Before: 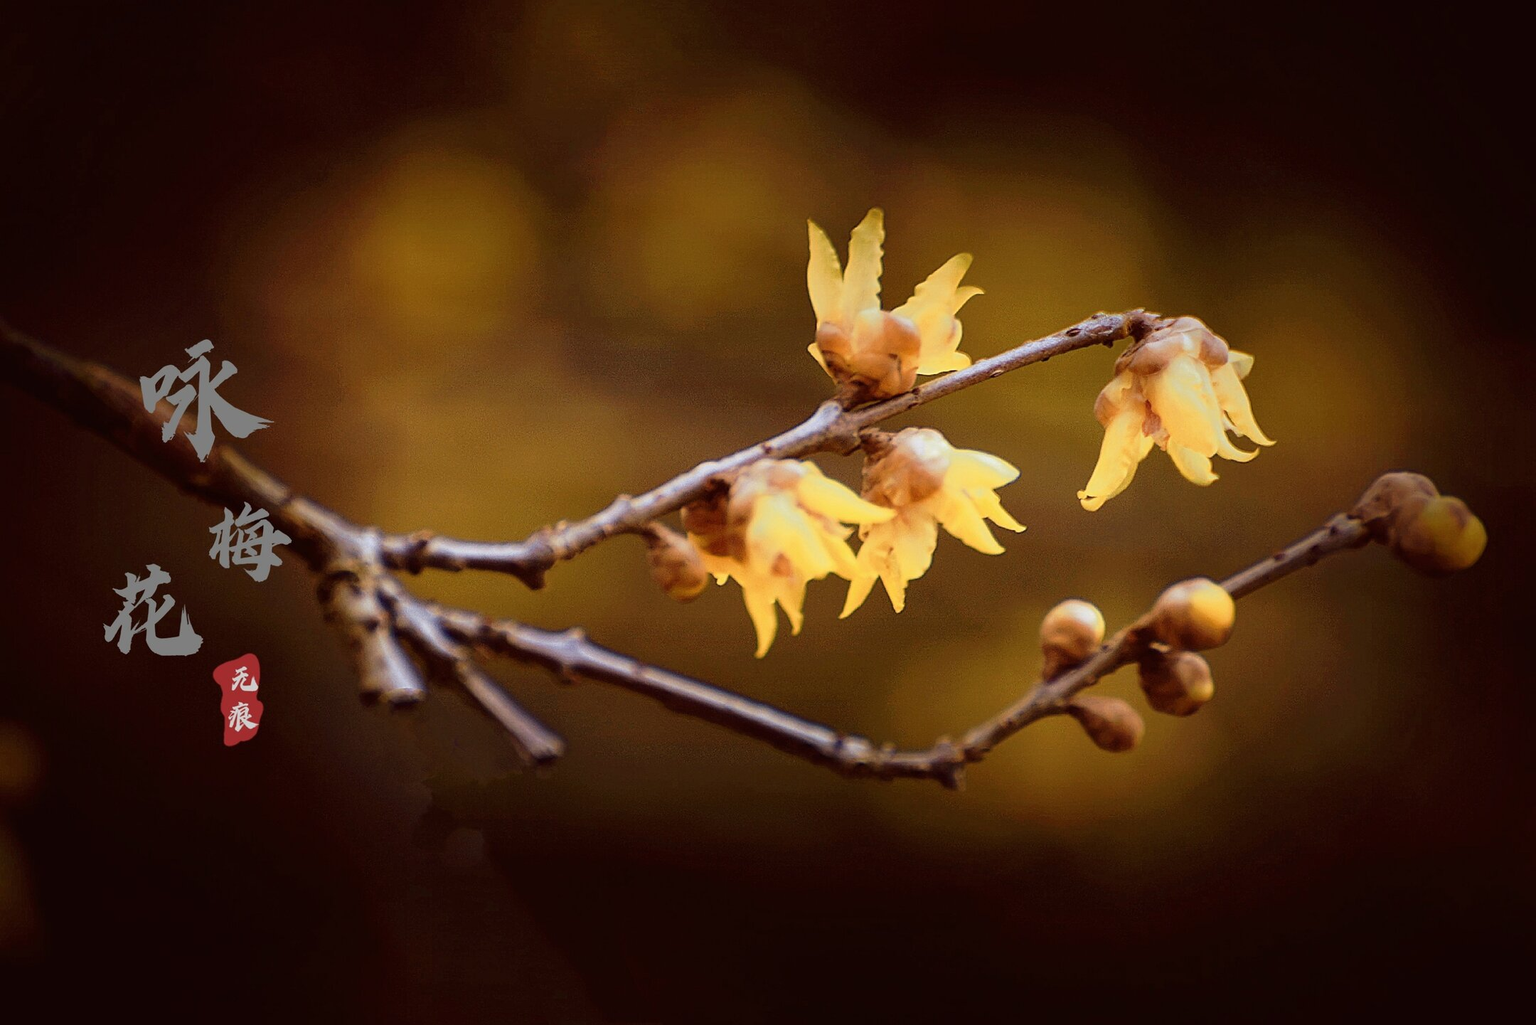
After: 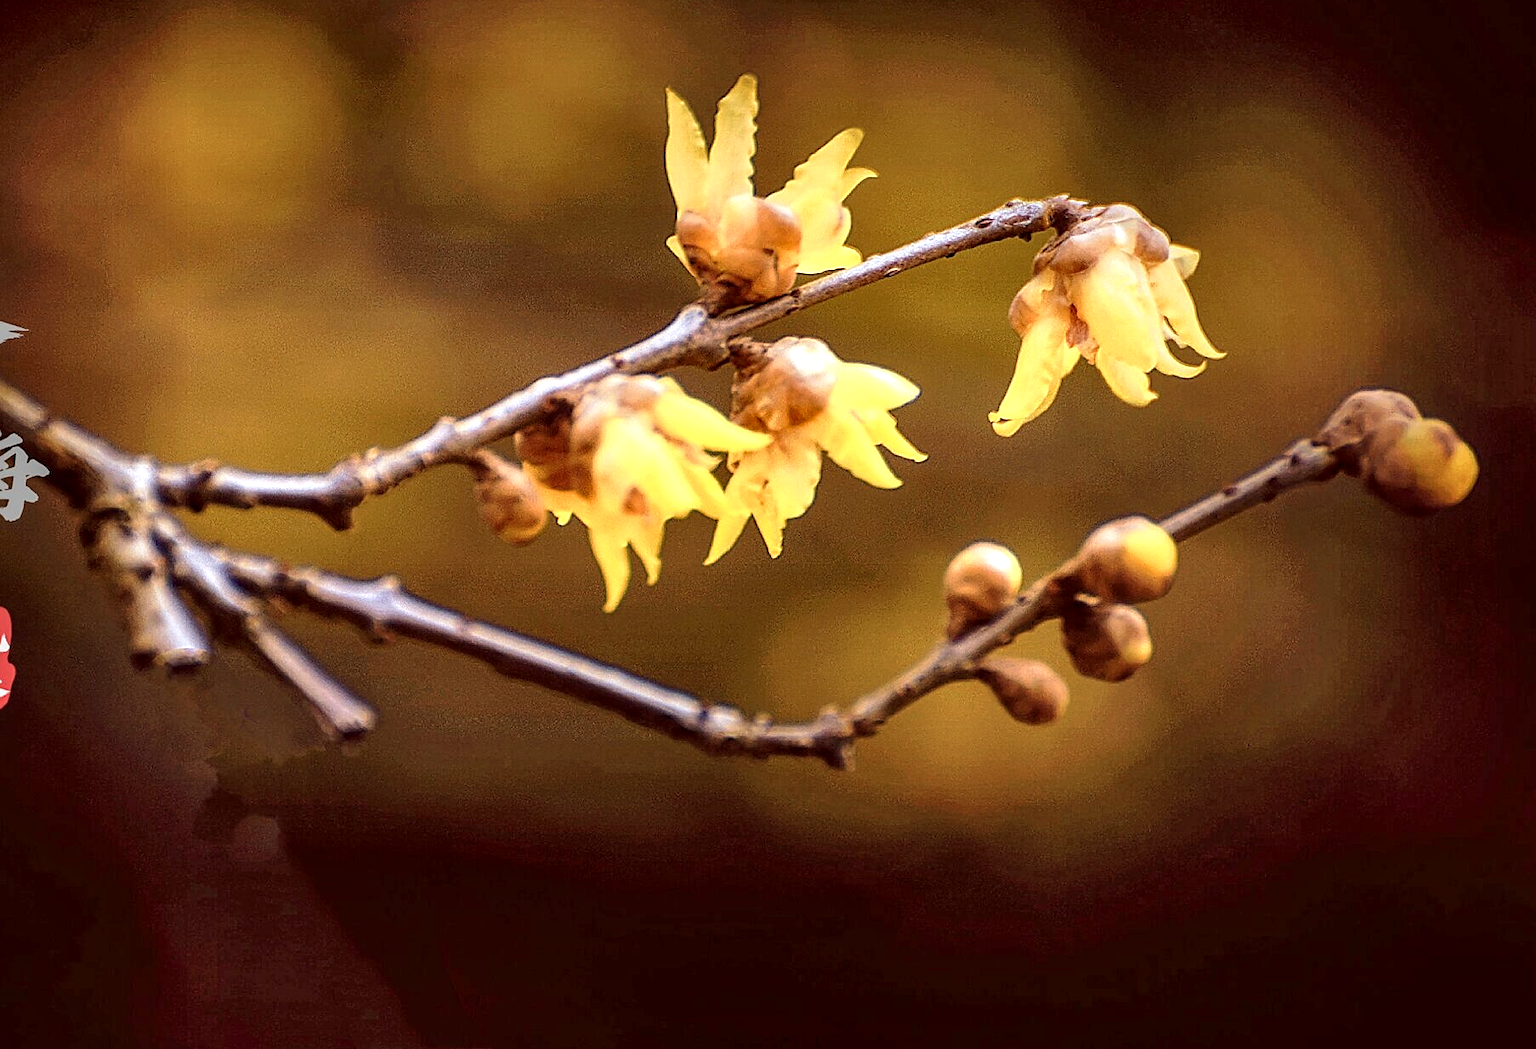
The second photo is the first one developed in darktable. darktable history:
crop: left 16.315%, top 14.246%
local contrast: detail 144%
sharpen: radius 1.864, amount 0.398, threshold 1.271
exposure: exposure 0.493 EV, compensate highlight preservation false
shadows and highlights: white point adjustment -3.64, highlights -63.34, highlights color adjustment 42%, soften with gaussian
